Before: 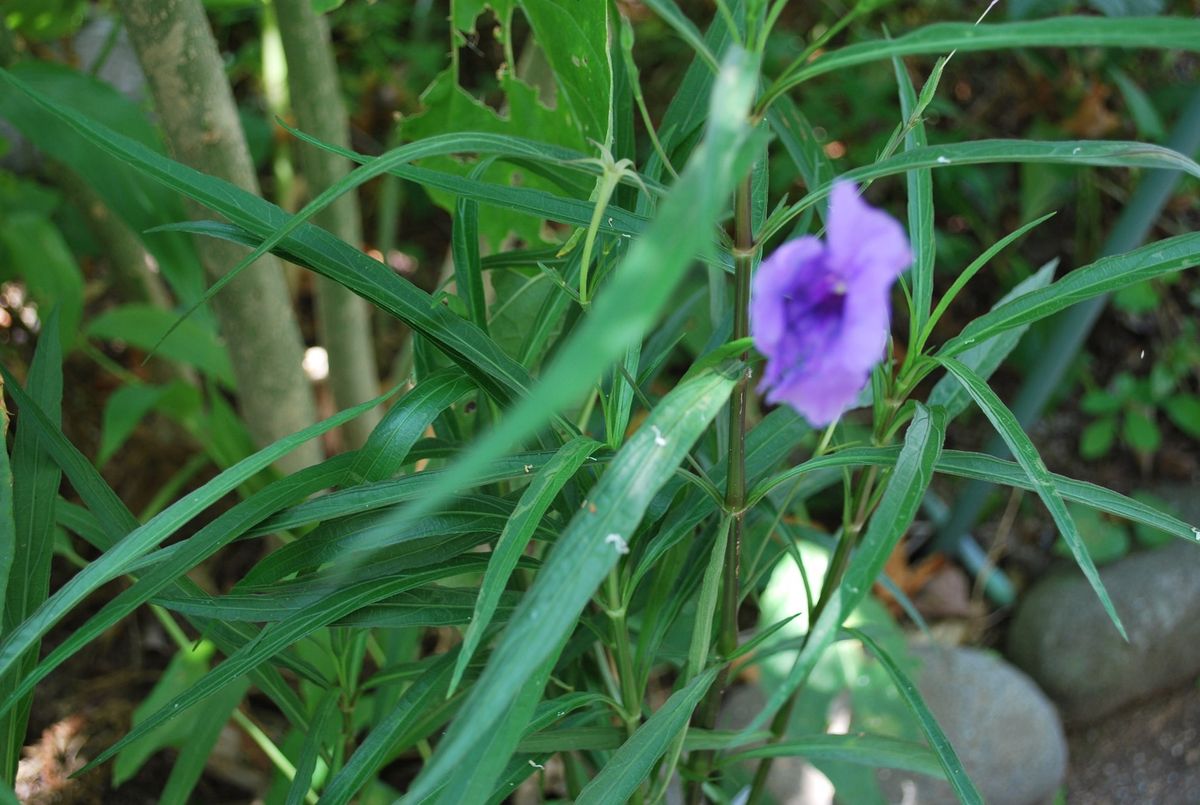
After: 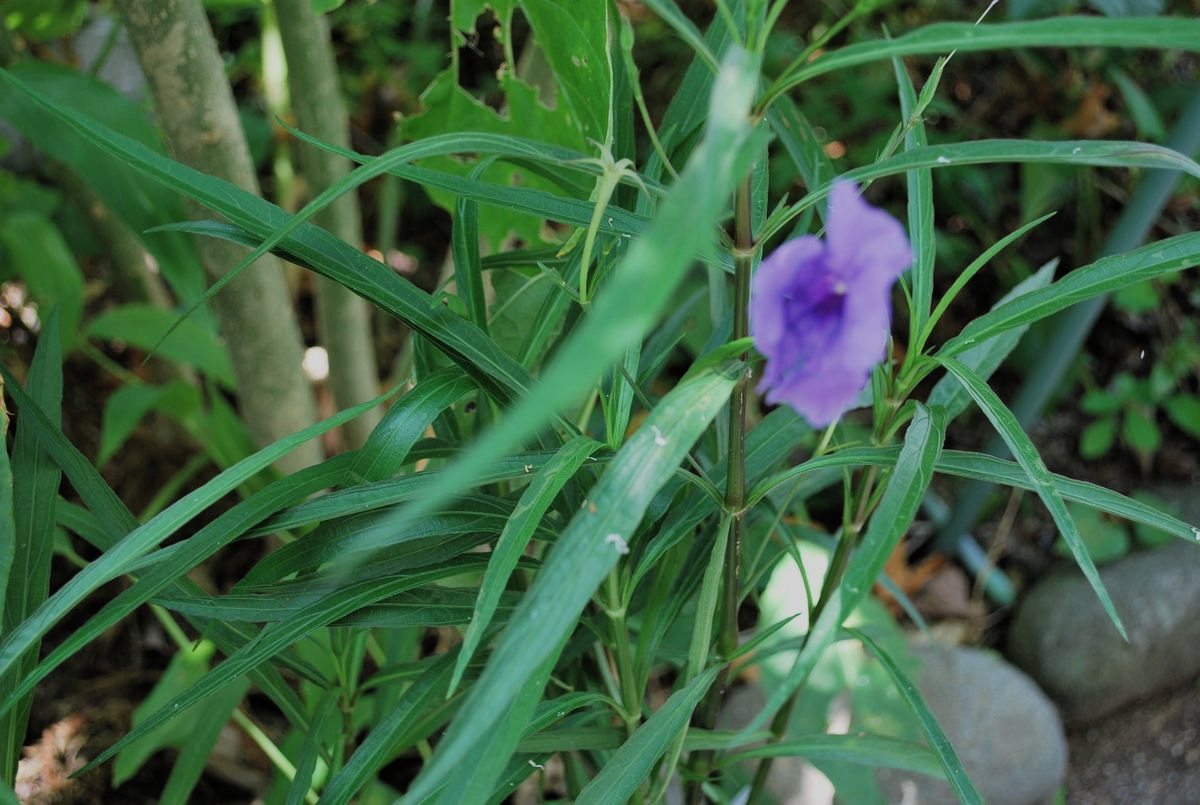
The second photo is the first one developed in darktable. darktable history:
filmic rgb: black relative exposure -7.65 EV, white relative exposure 4.56 EV, threshold 5.97 EV, hardness 3.61, add noise in highlights 0.002, color science v3 (2019), use custom middle-gray values true, contrast in highlights soft, enable highlight reconstruction true
